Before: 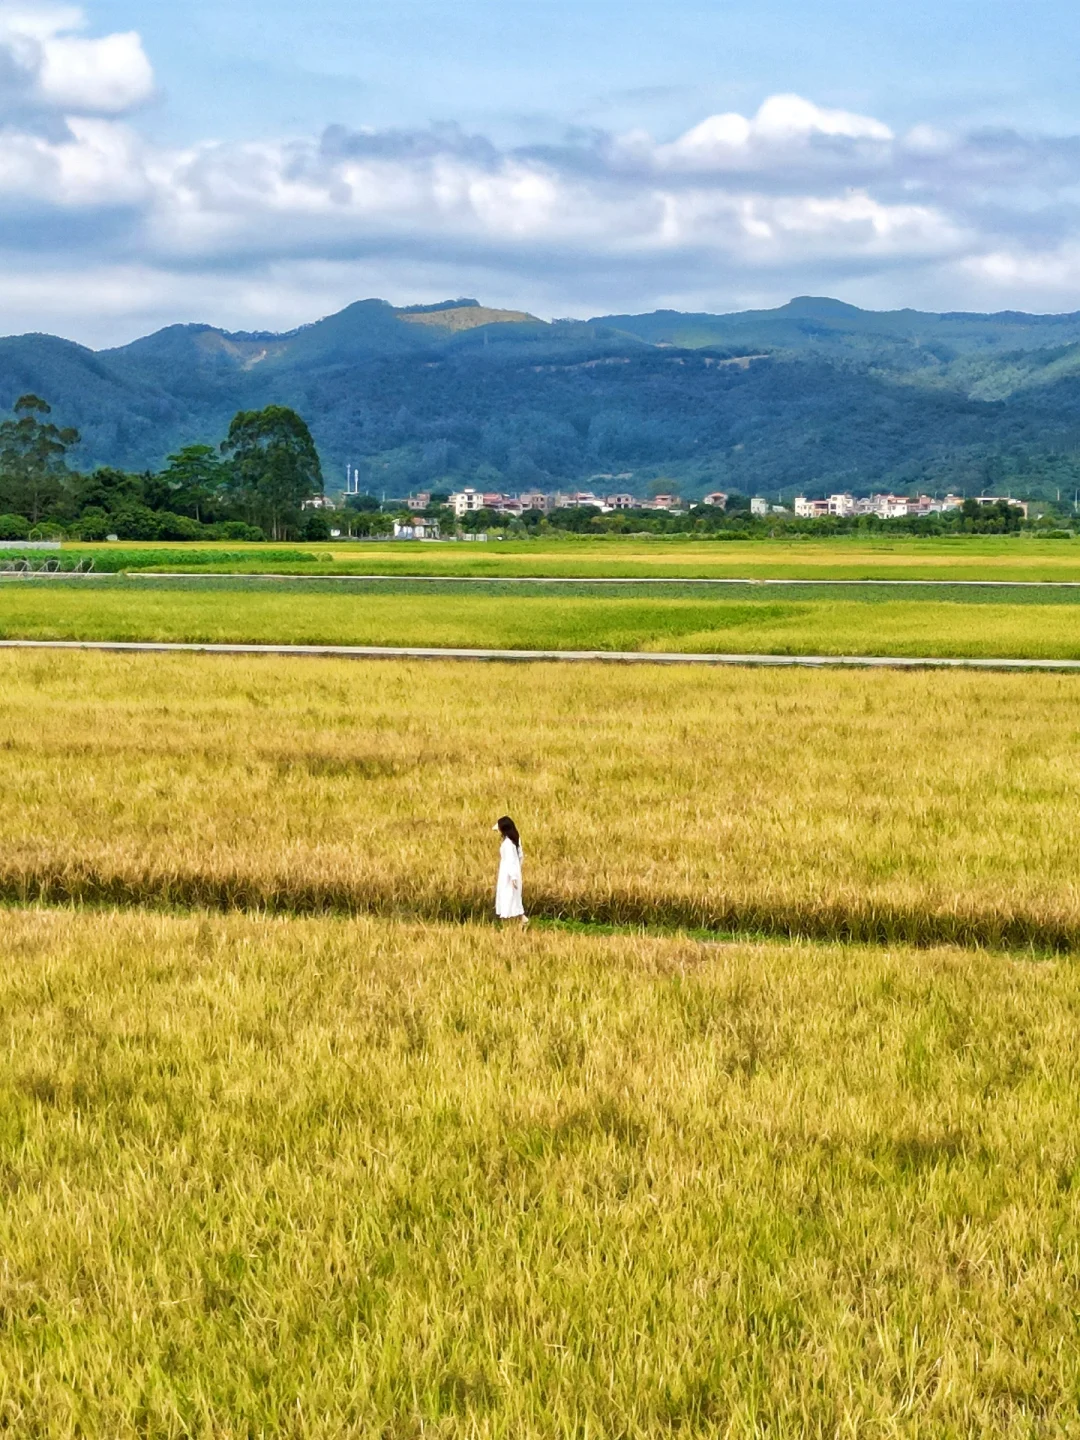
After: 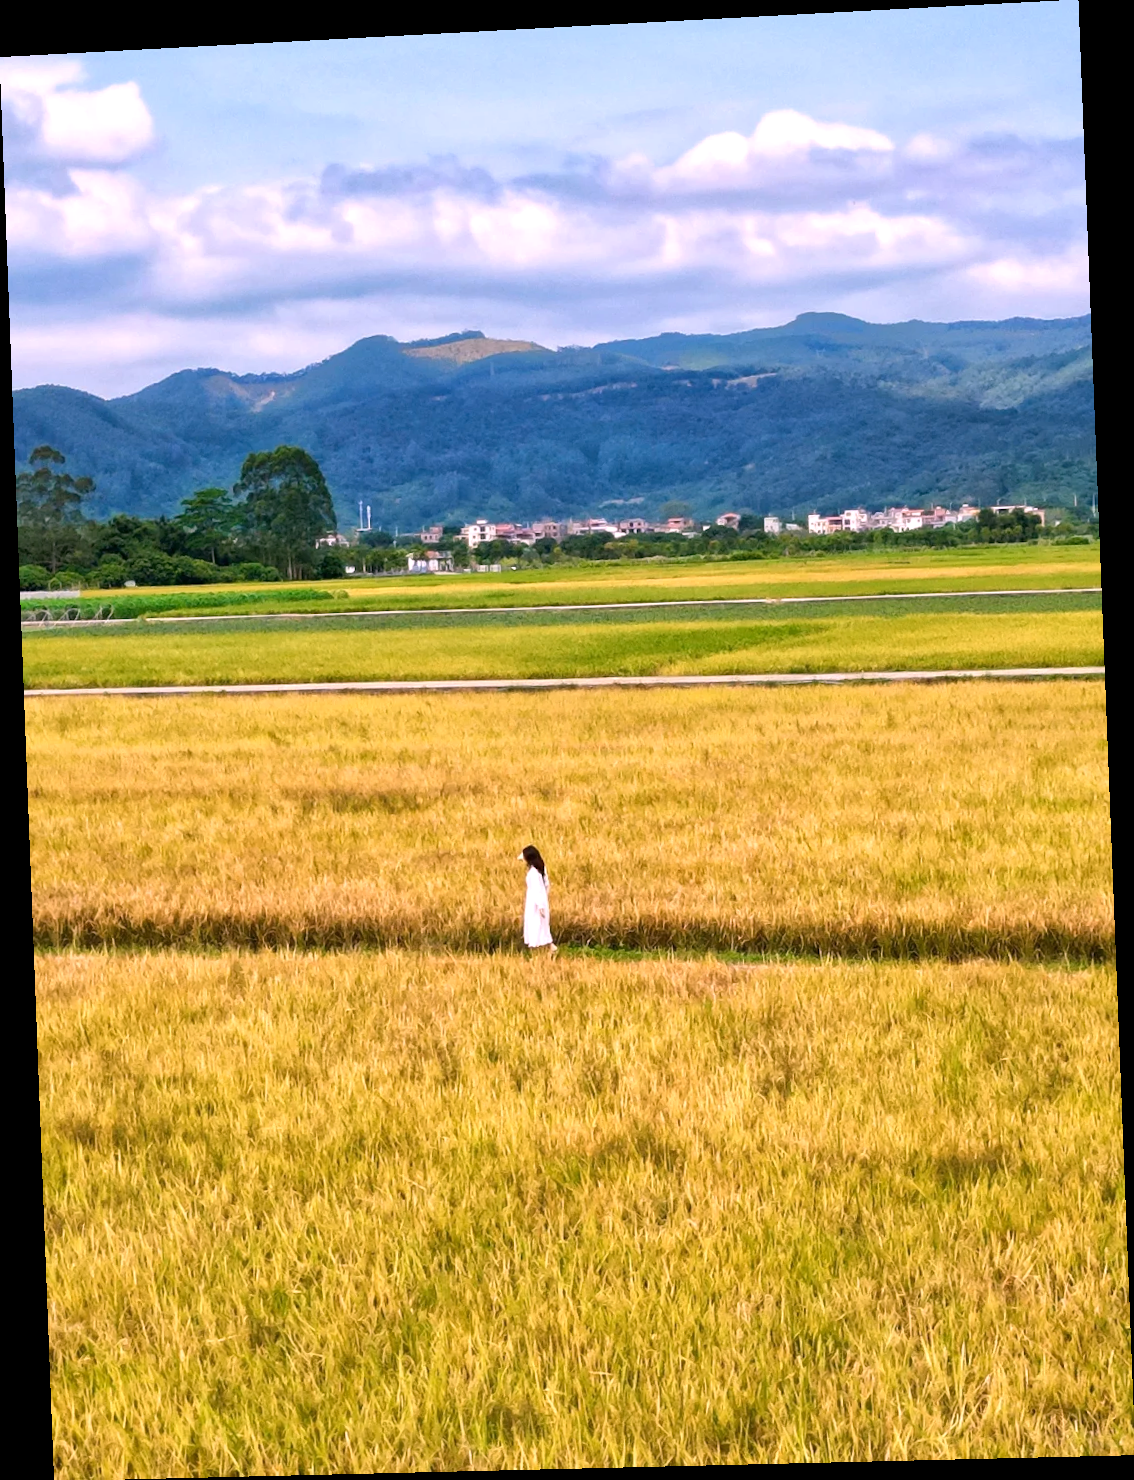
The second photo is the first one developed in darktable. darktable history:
white balance: red 1.188, blue 1.11
rotate and perspective: rotation -2.22°, lens shift (horizontal) -0.022, automatic cropping off
color correction: highlights a* -6.69, highlights b* 0.49
